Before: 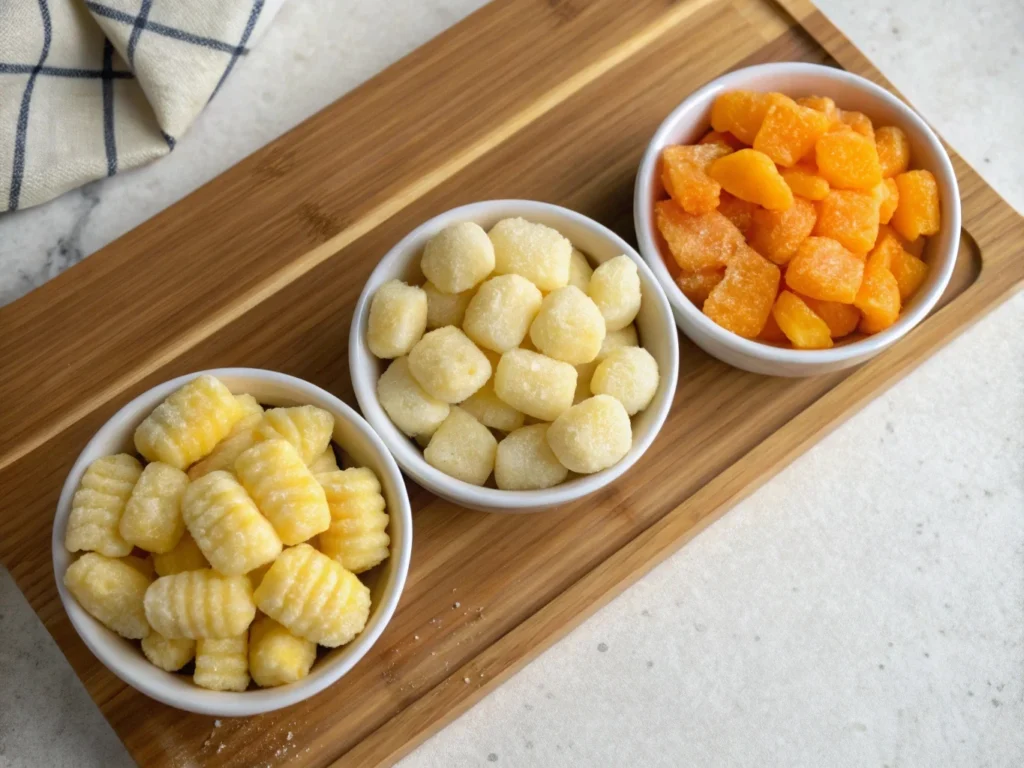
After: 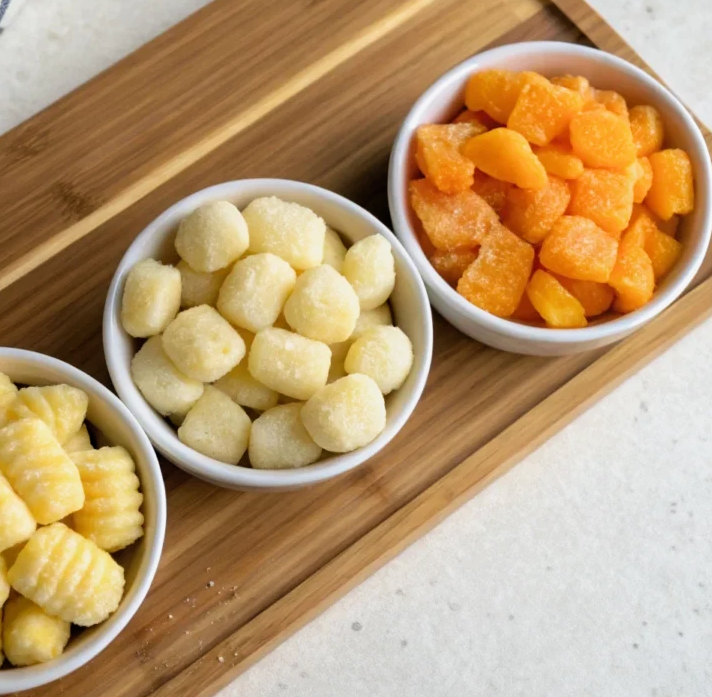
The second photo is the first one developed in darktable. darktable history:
filmic rgb: black relative exposure -12.8 EV, white relative exposure 2.8 EV, threshold 3 EV, target black luminance 0%, hardness 8.54, latitude 70.41%, contrast 1.133, shadows ↔ highlights balance -0.395%, color science v4 (2020), enable highlight reconstruction true
crop and rotate: left 24.034%, top 2.838%, right 6.406%, bottom 6.299%
